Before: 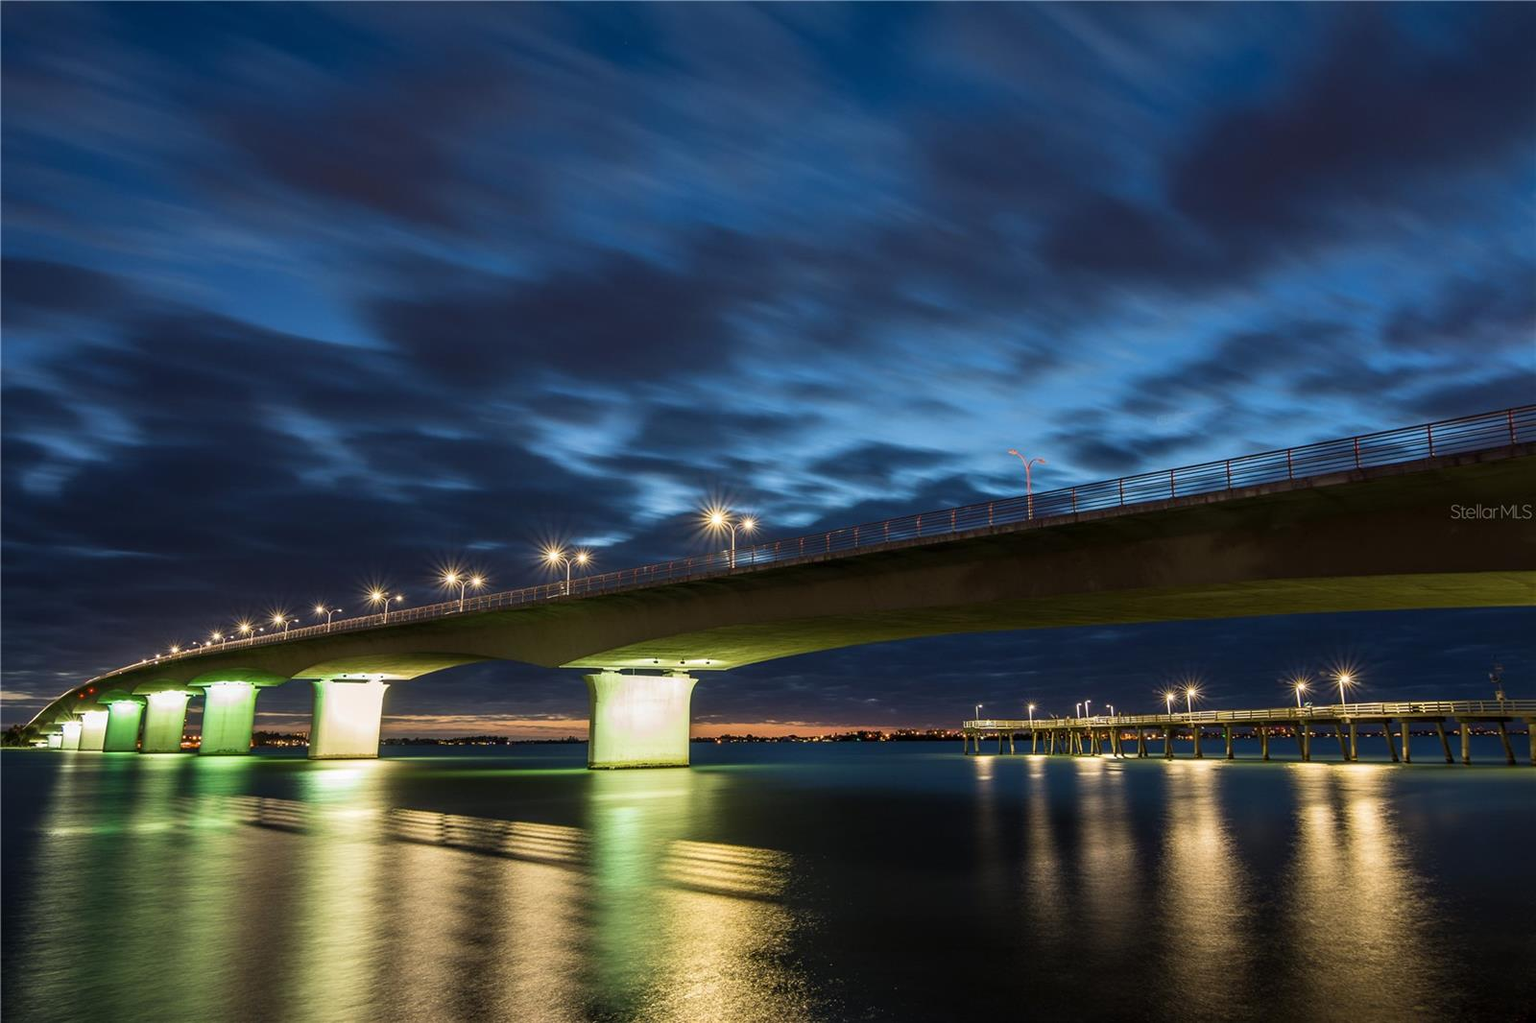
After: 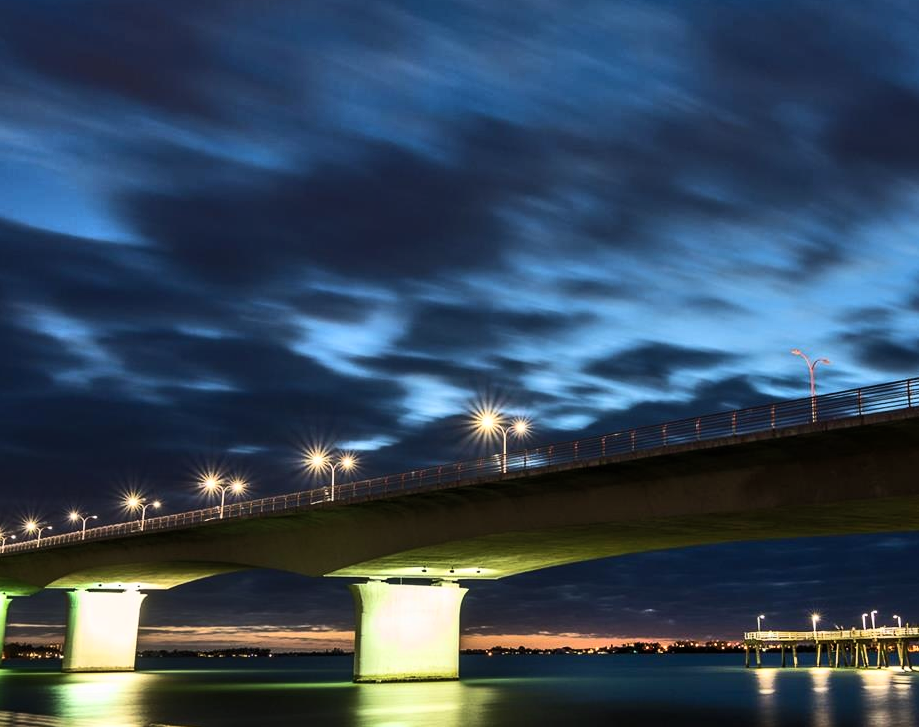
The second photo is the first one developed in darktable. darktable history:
crop: left 16.214%, top 11.24%, right 26.286%, bottom 20.473%
tone curve: curves: ch0 [(0, 0) (0.004, 0.001) (0.133, 0.078) (0.325, 0.241) (0.832, 0.917) (1, 1)]
shadows and highlights: low approximation 0.01, soften with gaussian
